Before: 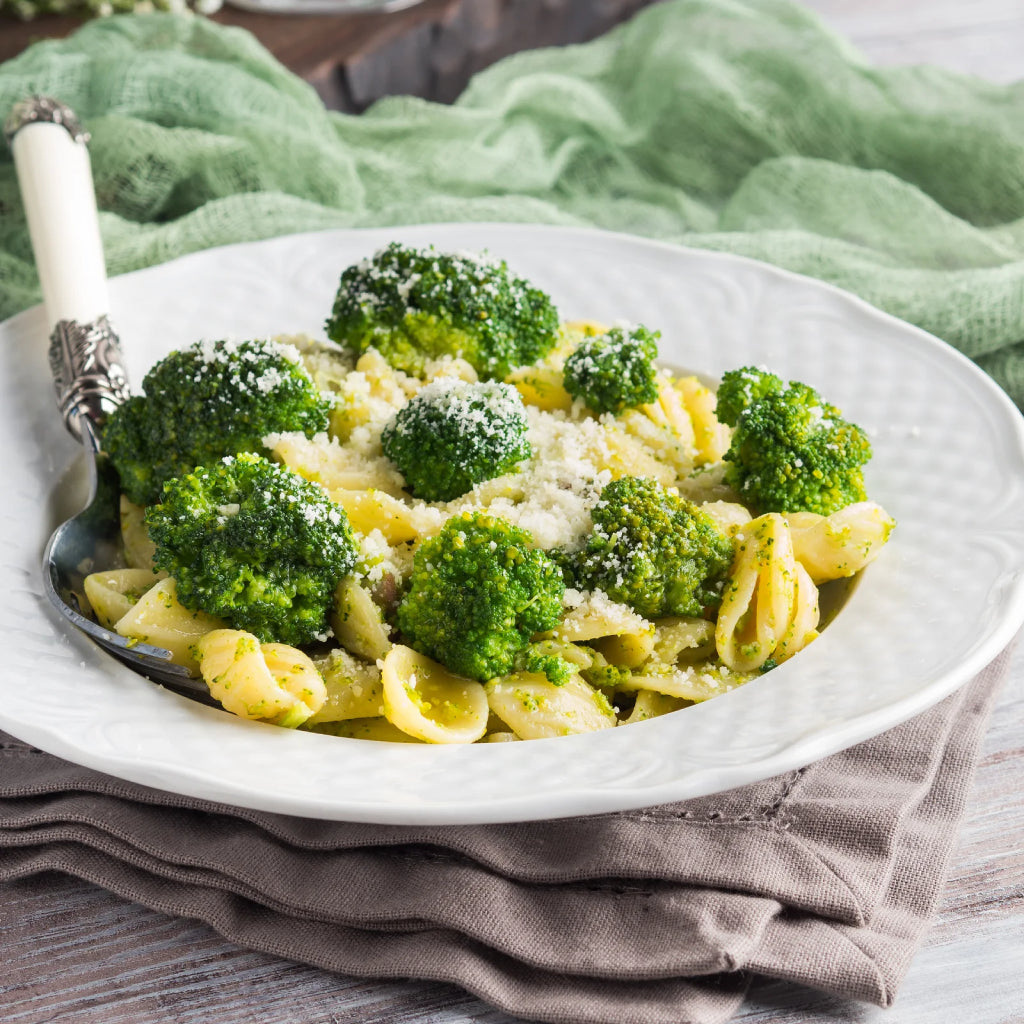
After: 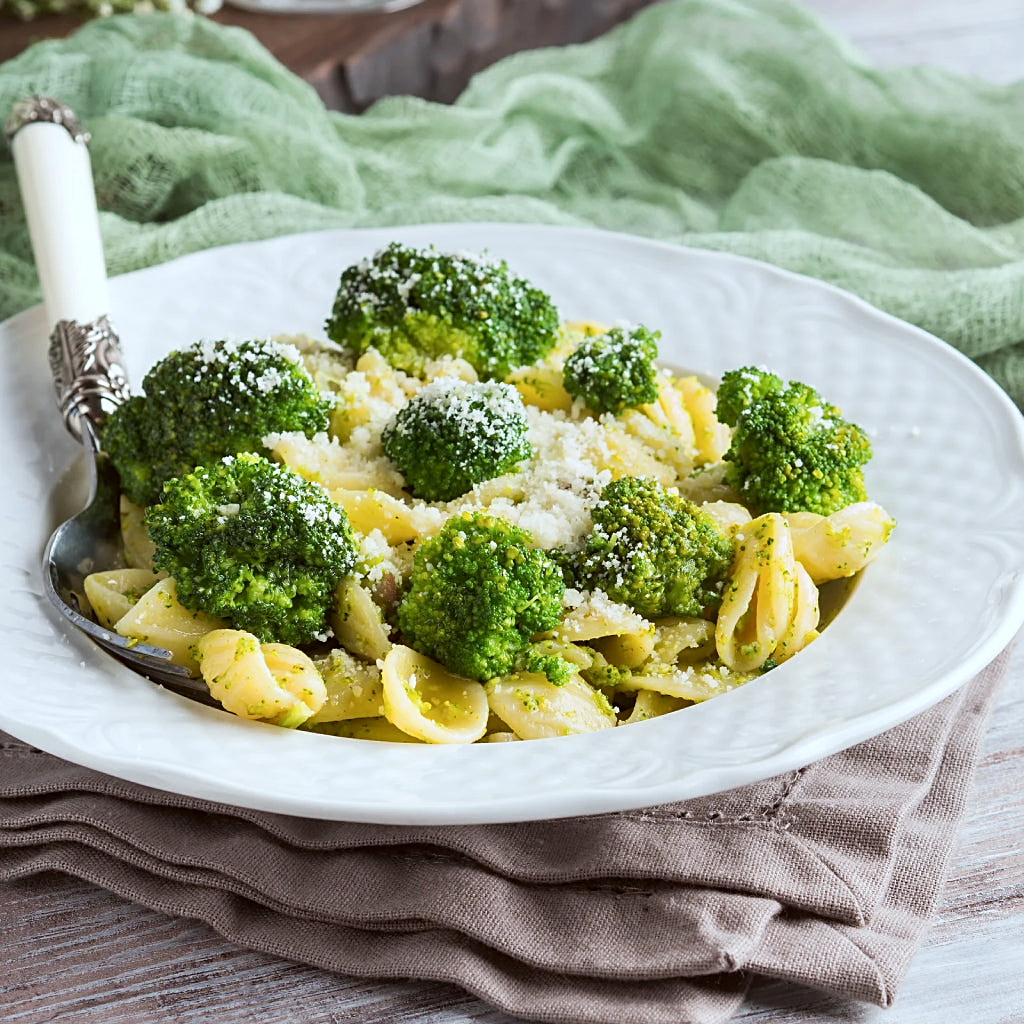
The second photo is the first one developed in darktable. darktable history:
color correction: highlights a* -3.14, highlights b* -6.76, shadows a* 2.94, shadows b* 5.67
sharpen: on, module defaults
